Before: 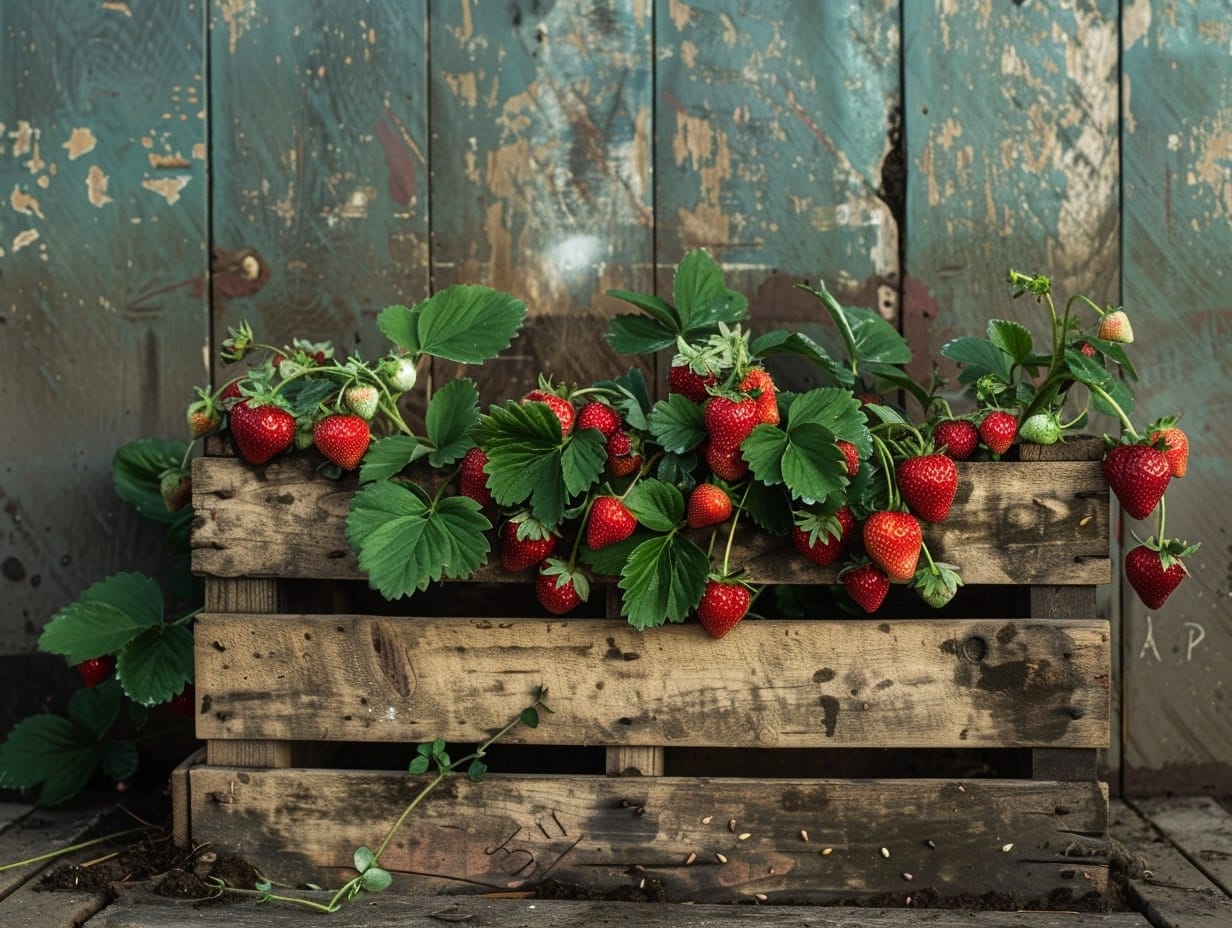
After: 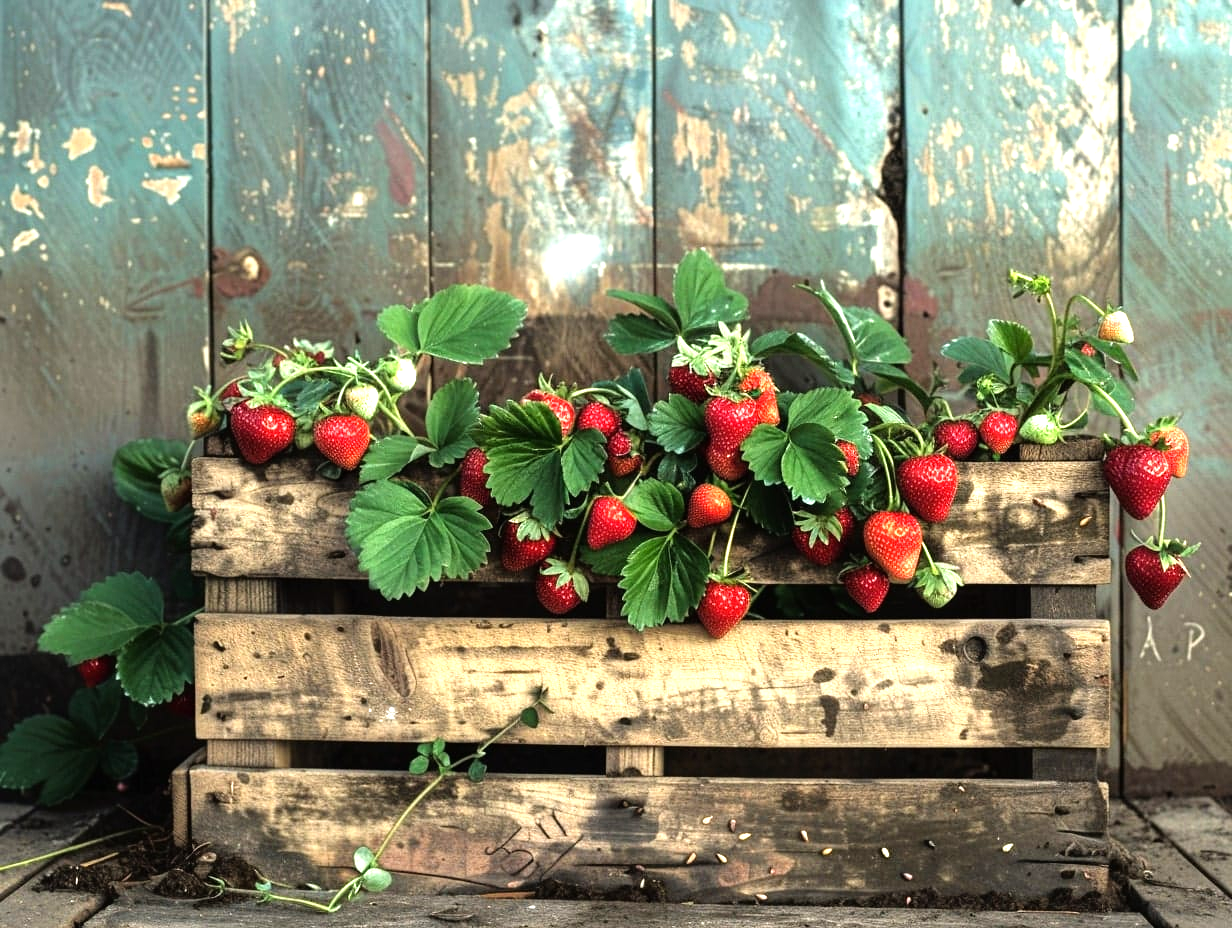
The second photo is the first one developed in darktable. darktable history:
exposure: black level correction 0, exposure 0.701 EV, compensate highlight preservation false
tone equalizer: -8 EV -0.722 EV, -7 EV -0.705 EV, -6 EV -0.64 EV, -5 EV -0.408 EV, -3 EV 0.383 EV, -2 EV 0.6 EV, -1 EV 0.694 EV, +0 EV 0.73 EV
